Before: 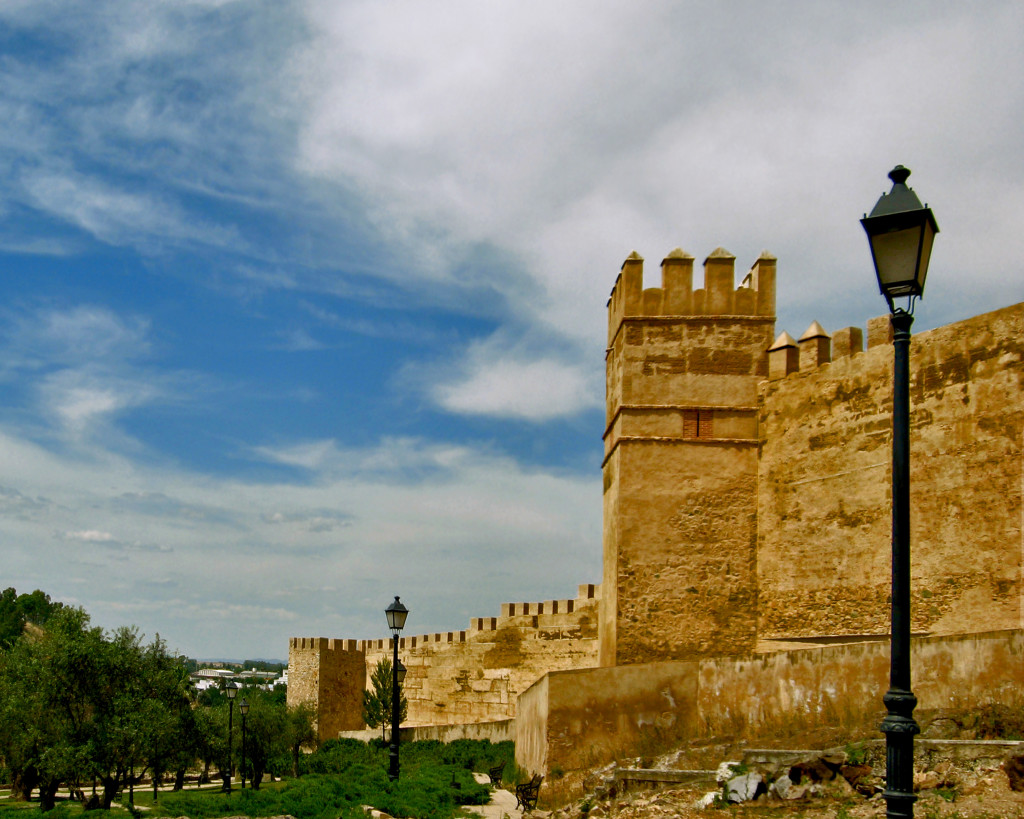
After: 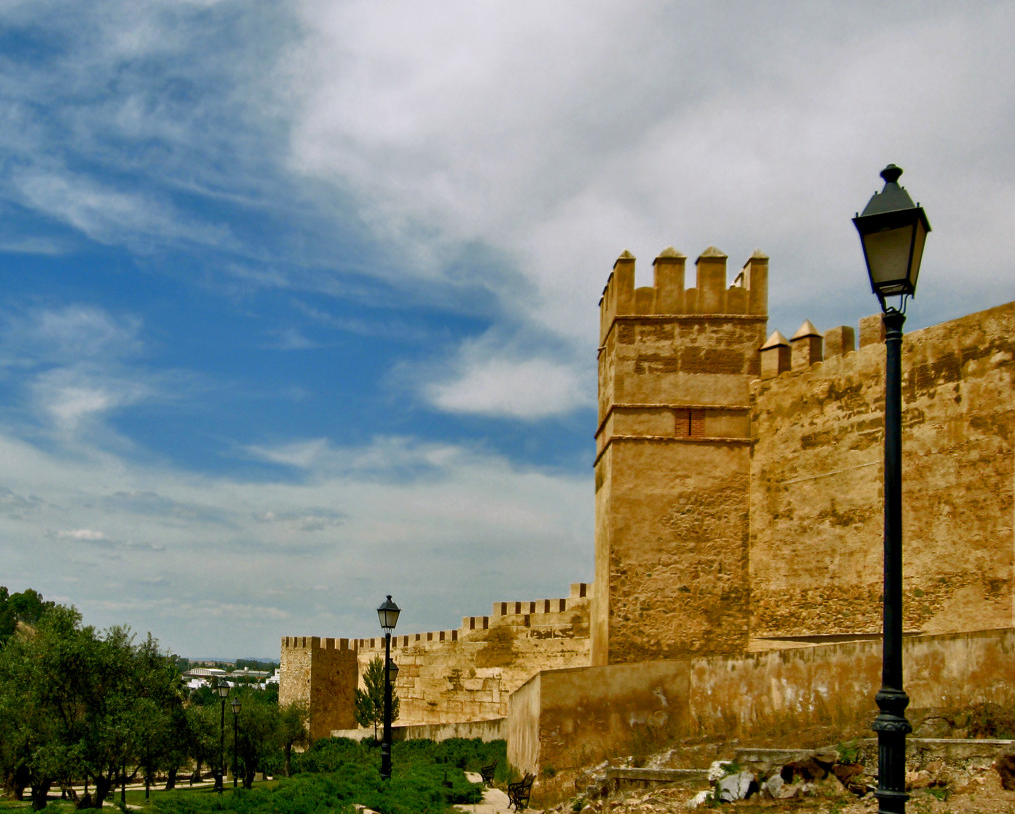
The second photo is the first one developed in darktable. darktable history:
crop and rotate: left 0.835%, top 0.232%, bottom 0.35%
